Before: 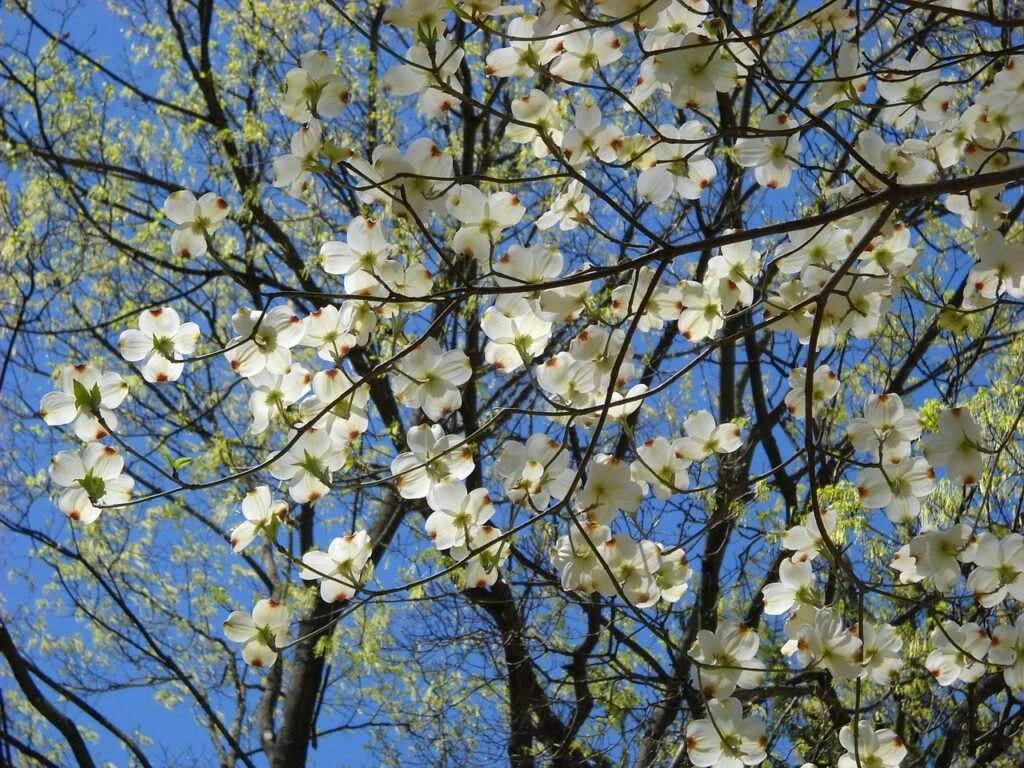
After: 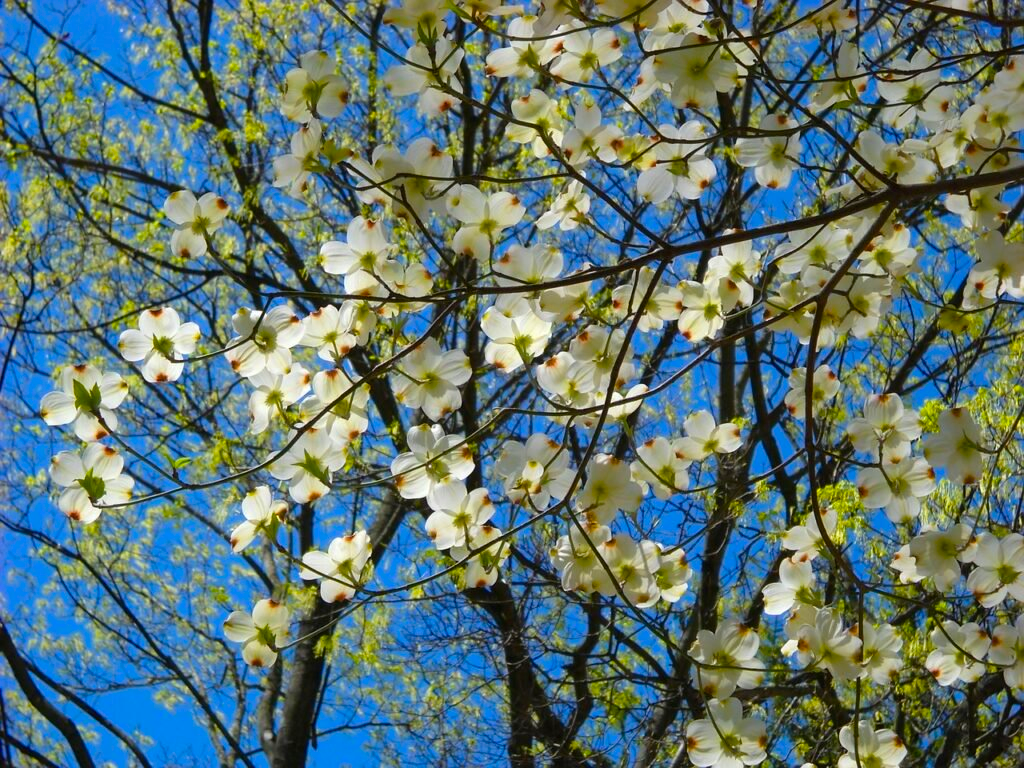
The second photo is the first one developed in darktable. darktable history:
tone equalizer: on, module defaults
color balance rgb: linear chroma grading › global chroma 15%, perceptual saturation grading › global saturation 30%
